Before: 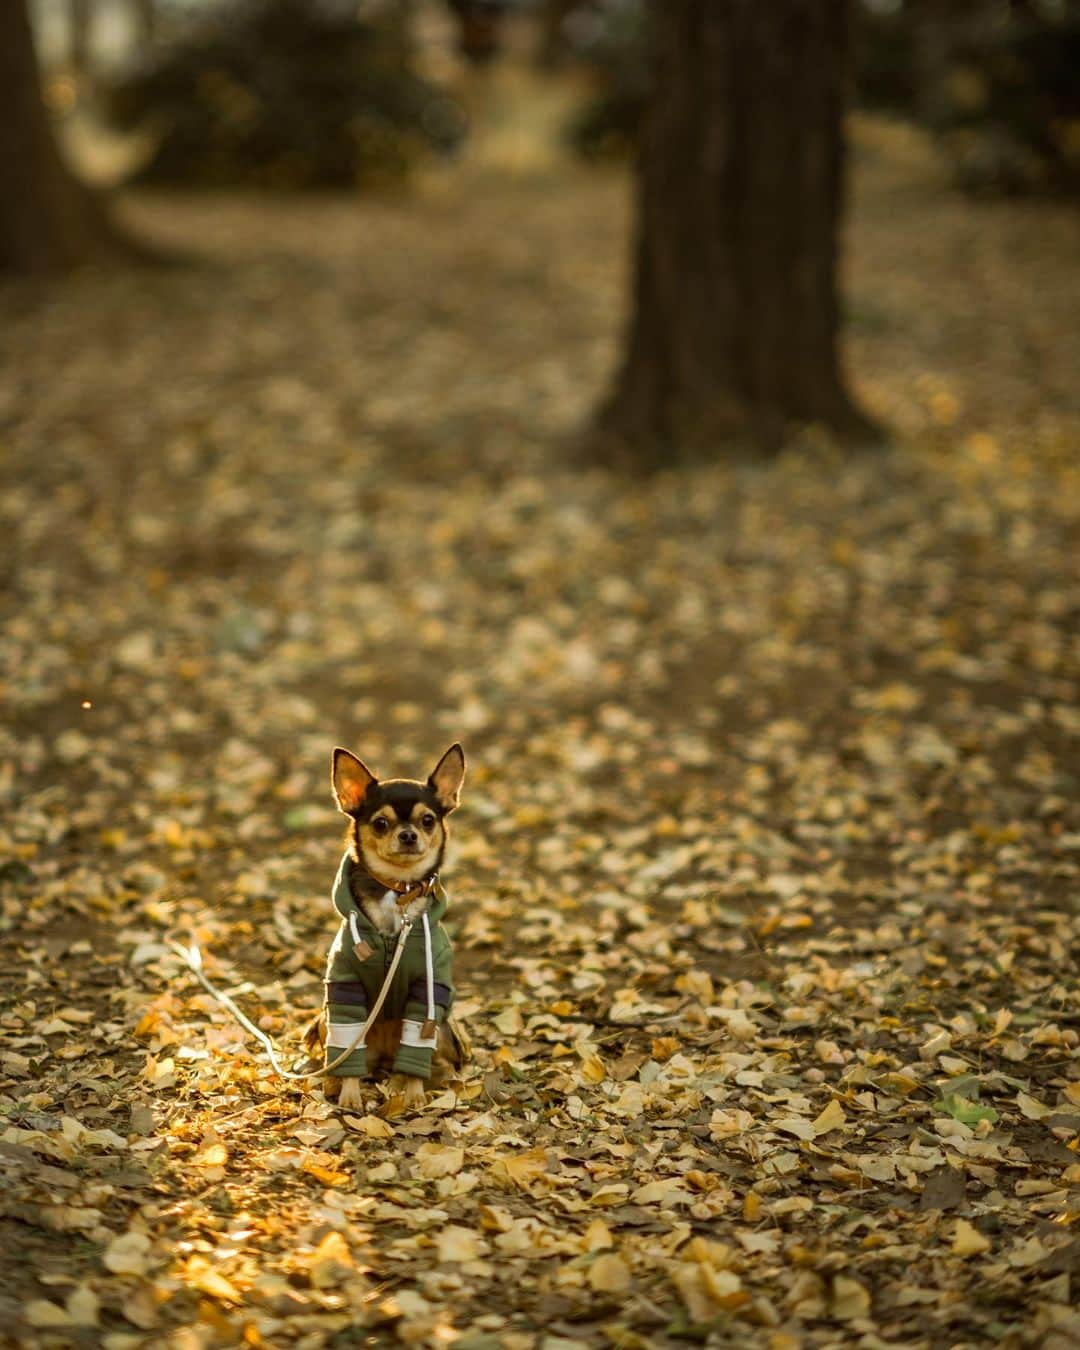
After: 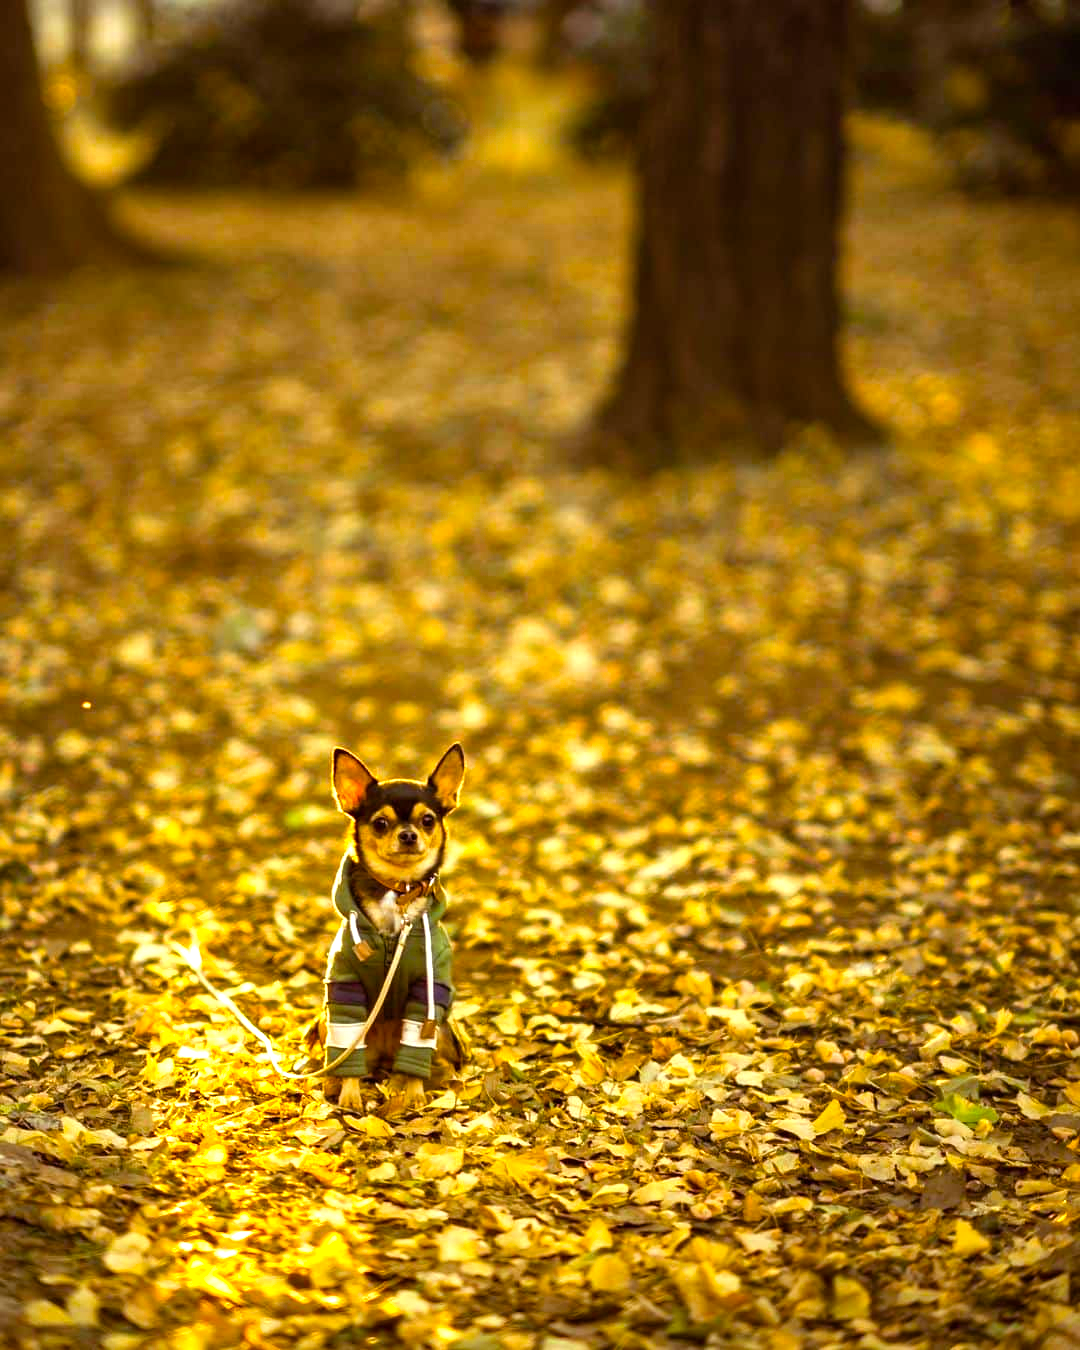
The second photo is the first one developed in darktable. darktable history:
color balance rgb: power › luminance -7.732%, power › chroma 1.337%, power › hue 330.41°, perceptual saturation grading › global saturation 39.056%, global vibrance 20%
exposure: black level correction 0, exposure 1.001 EV, compensate highlight preservation false
